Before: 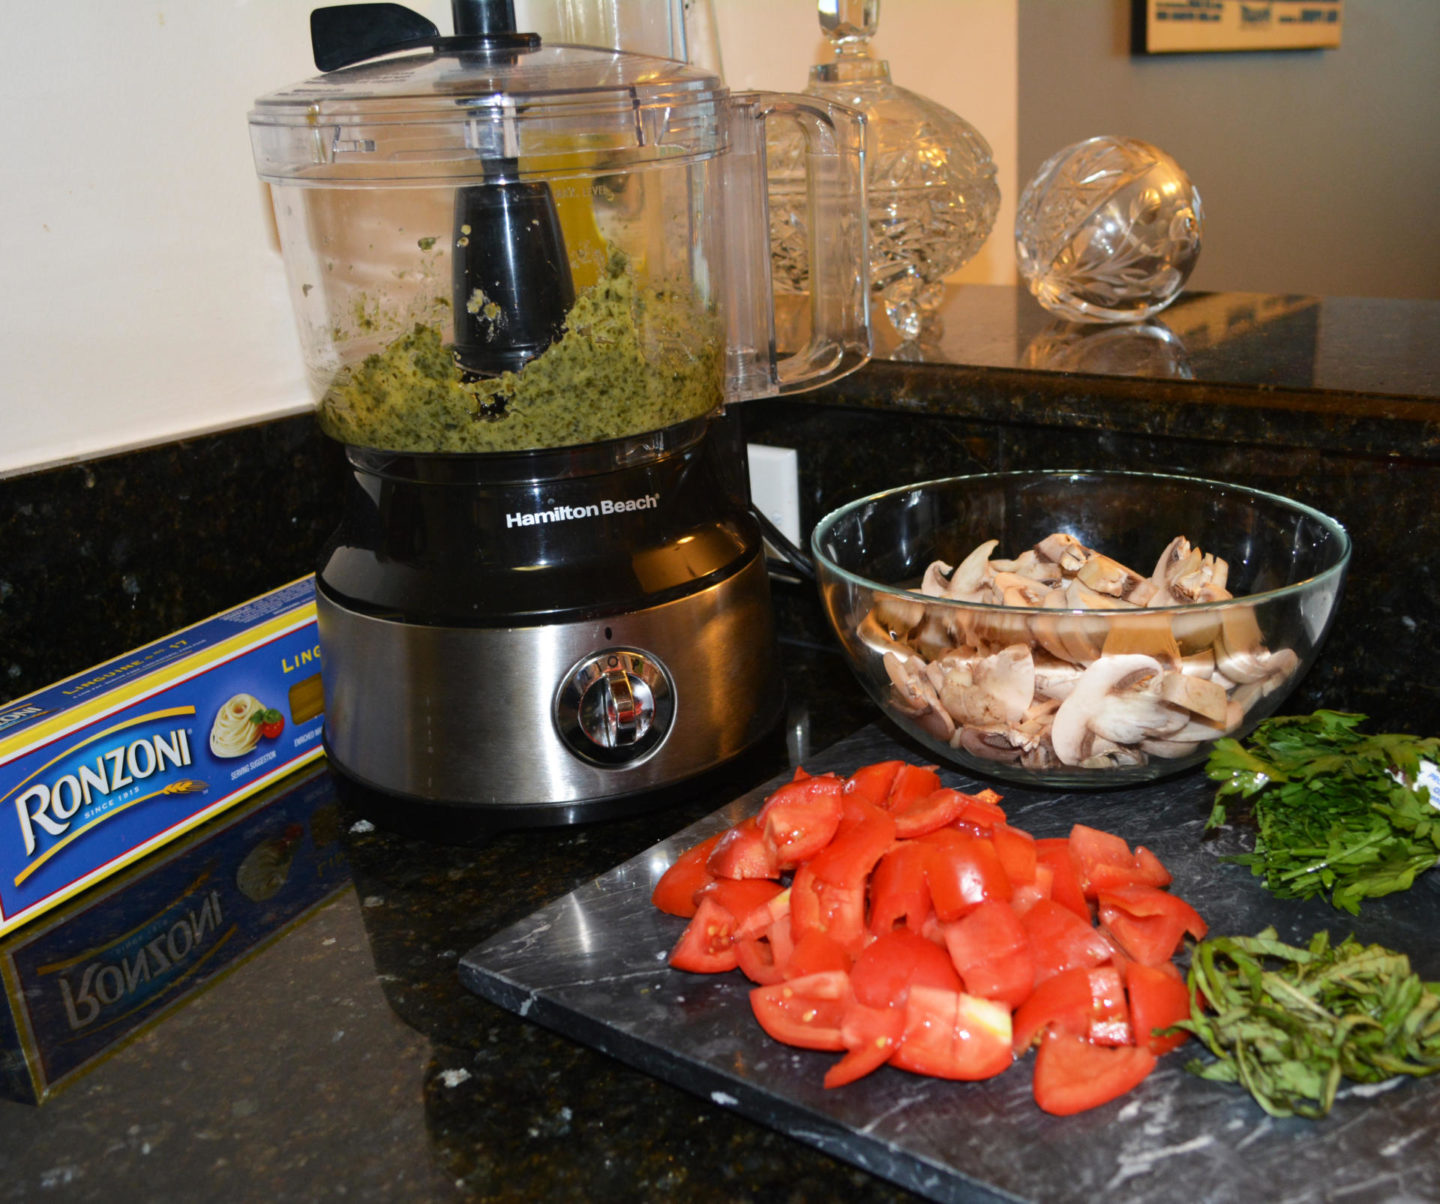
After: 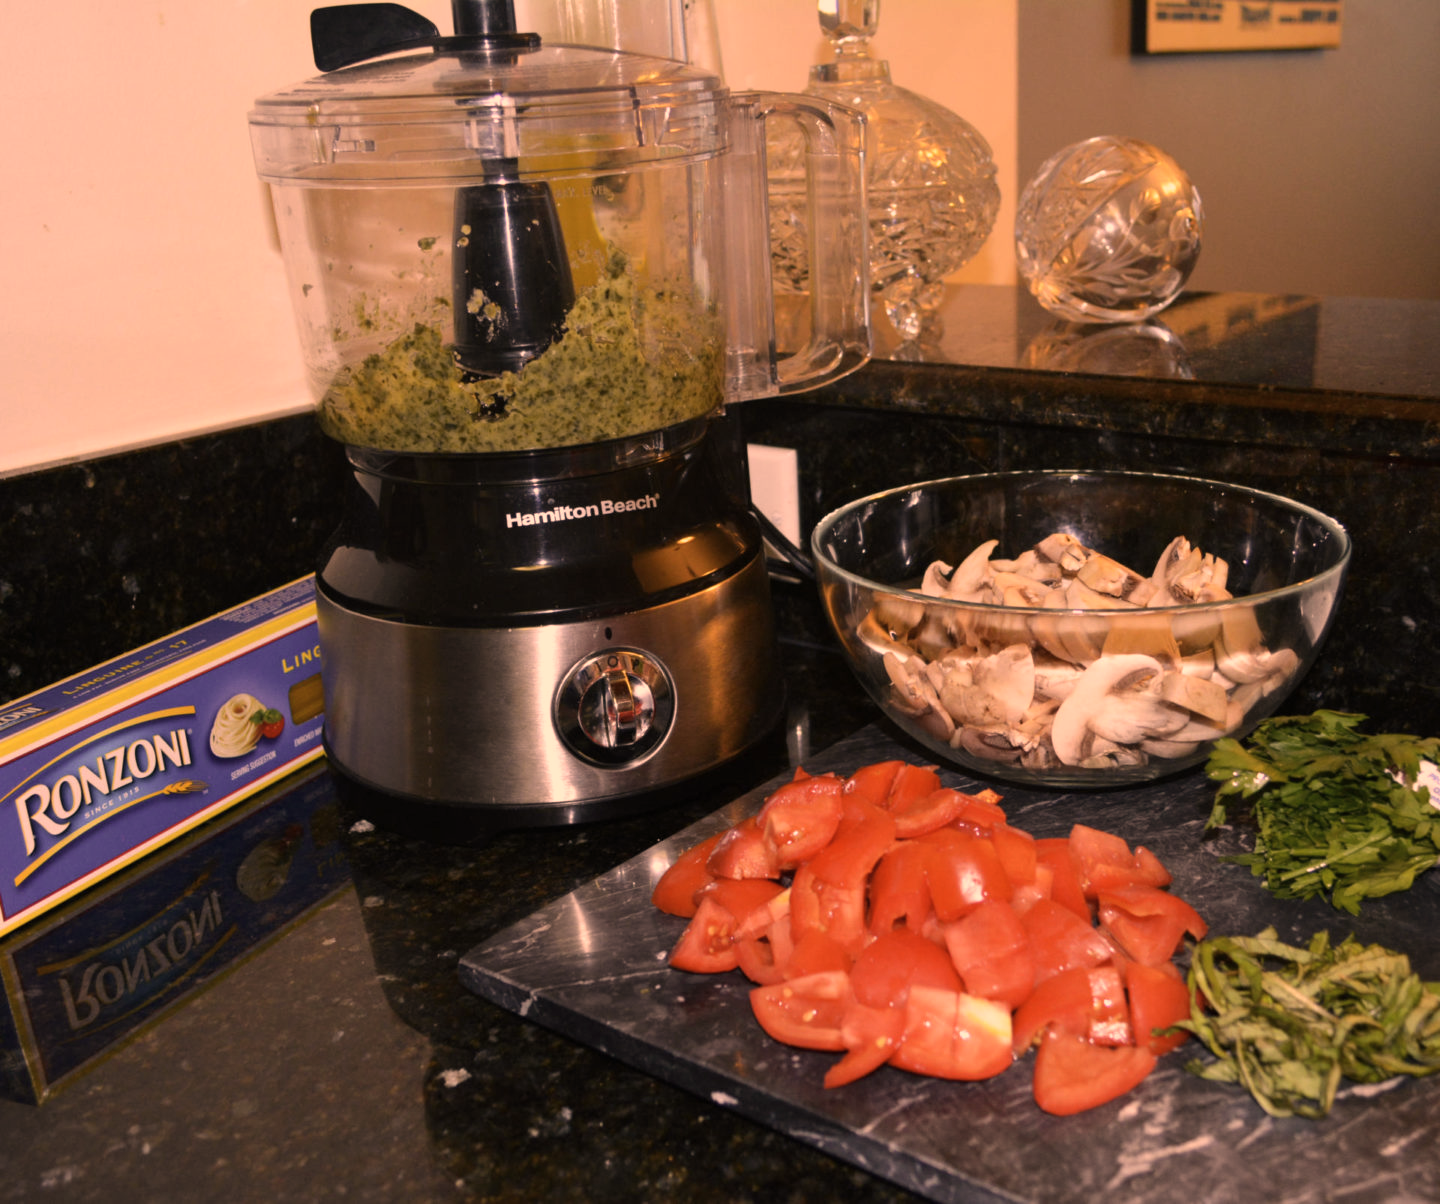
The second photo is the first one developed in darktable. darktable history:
color correction: highlights a* 39.33, highlights b* 39.9, saturation 0.694
